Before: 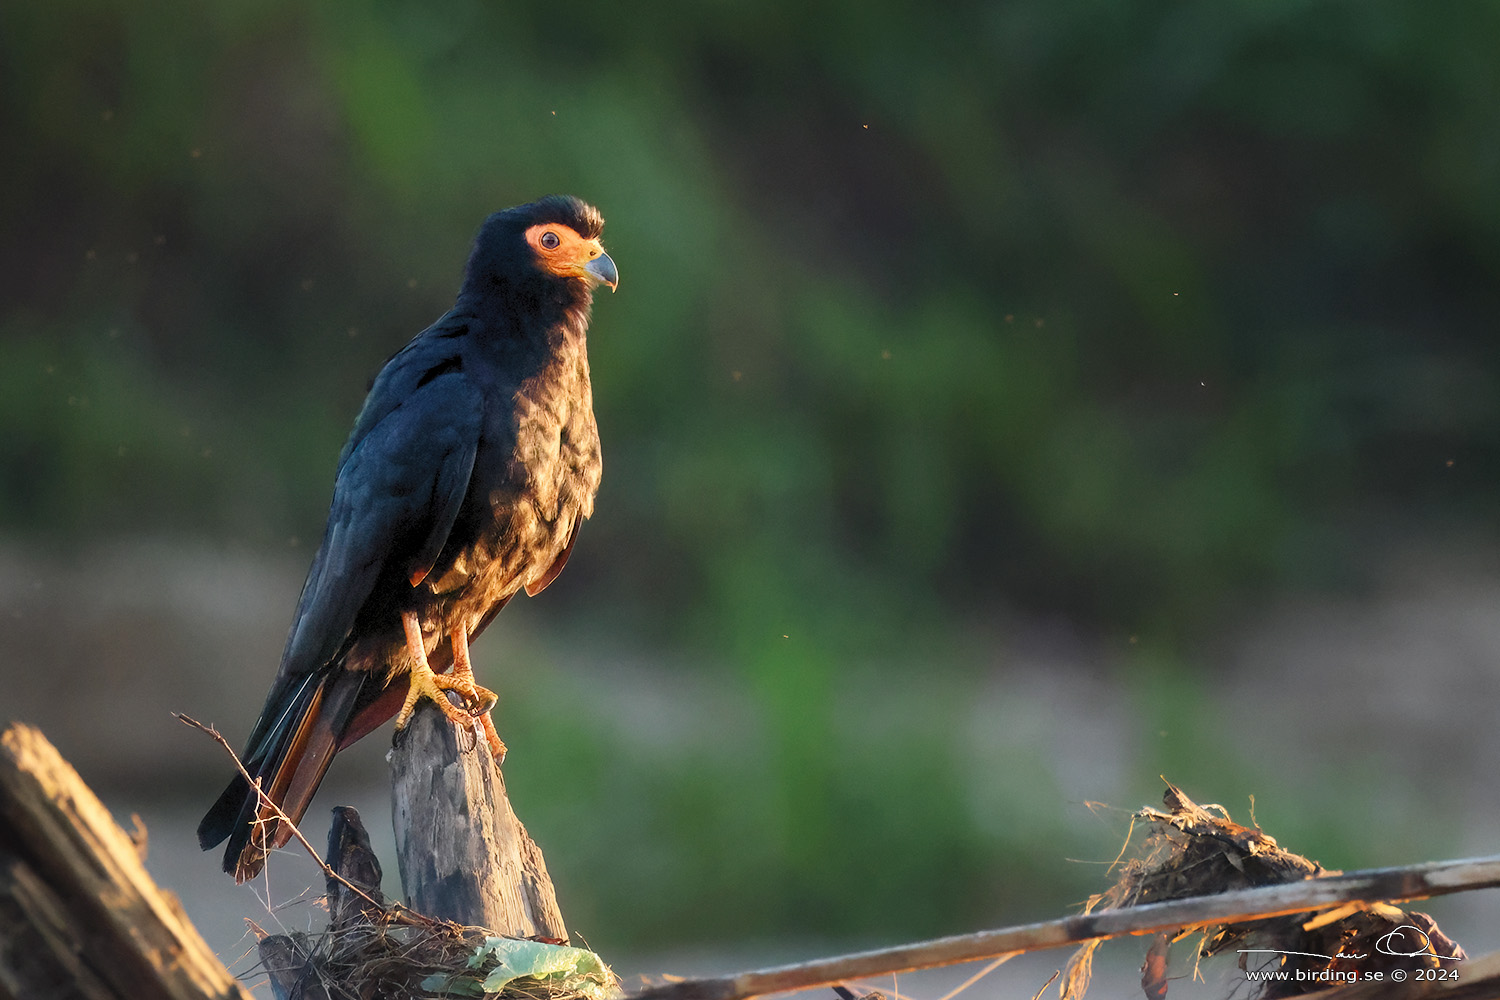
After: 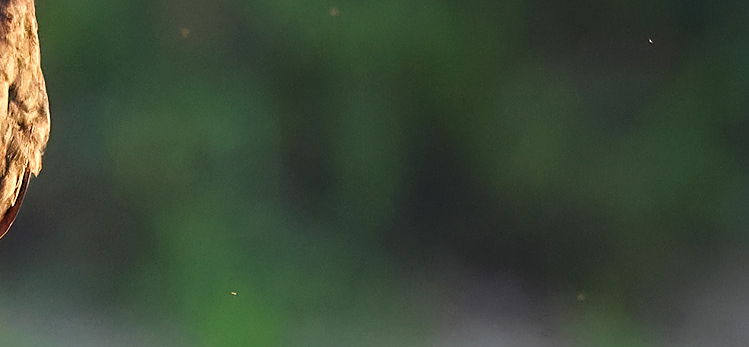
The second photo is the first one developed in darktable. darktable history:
crop: left 36.829%, top 34.334%, right 13.188%, bottom 30.913%
sharpen: on, module defaults
